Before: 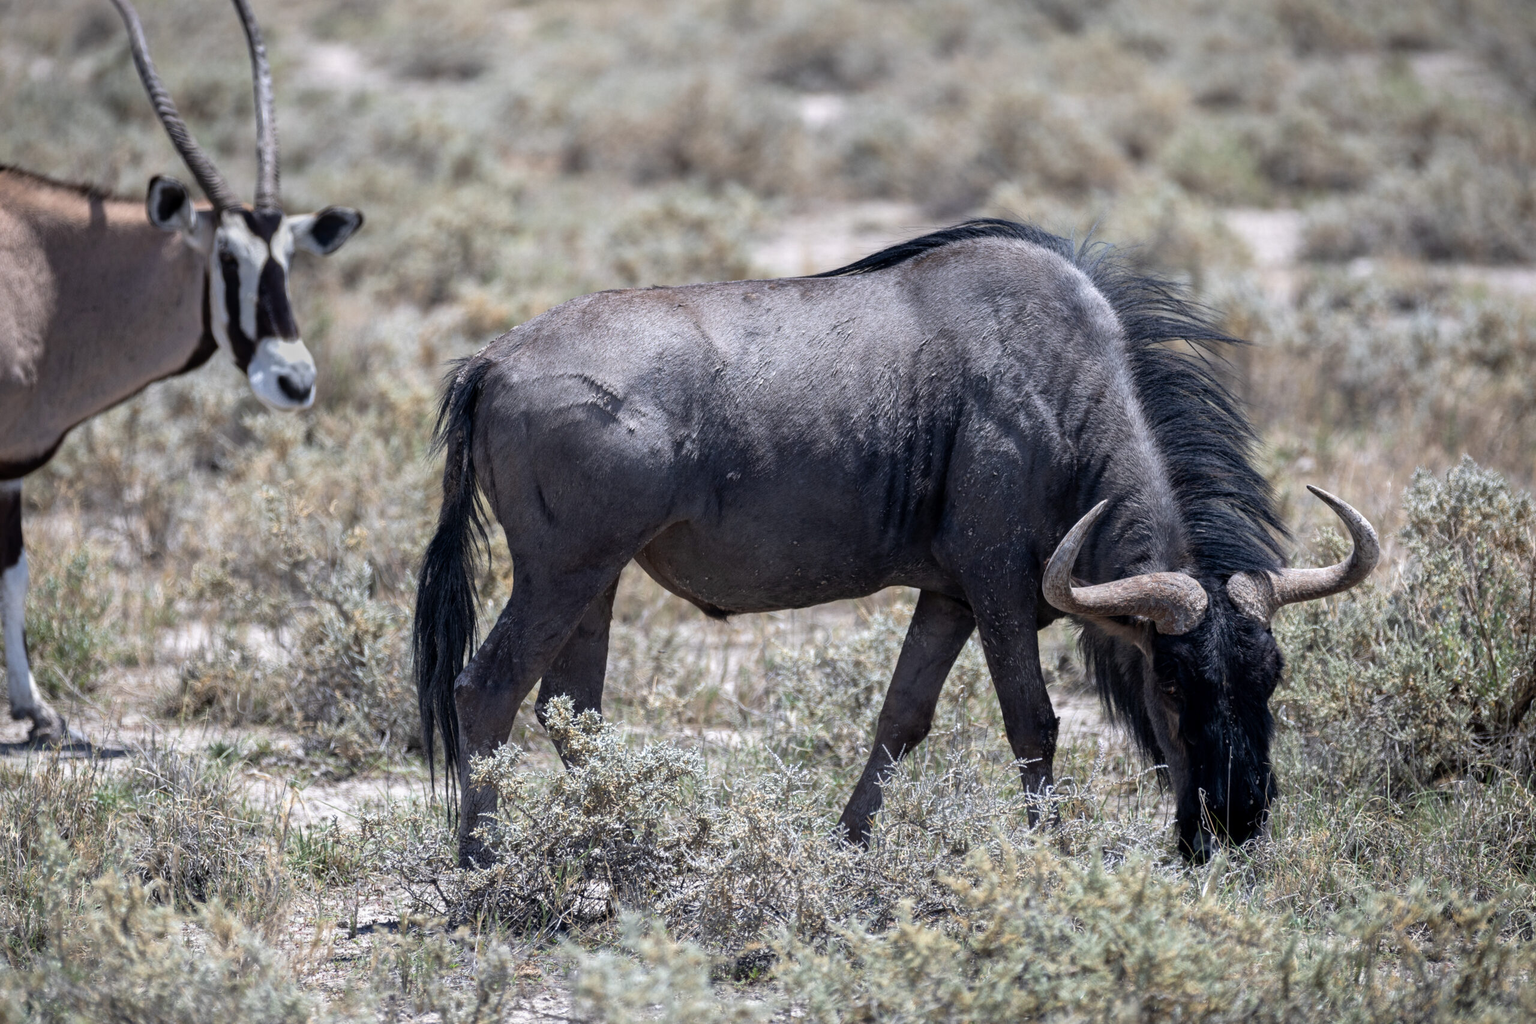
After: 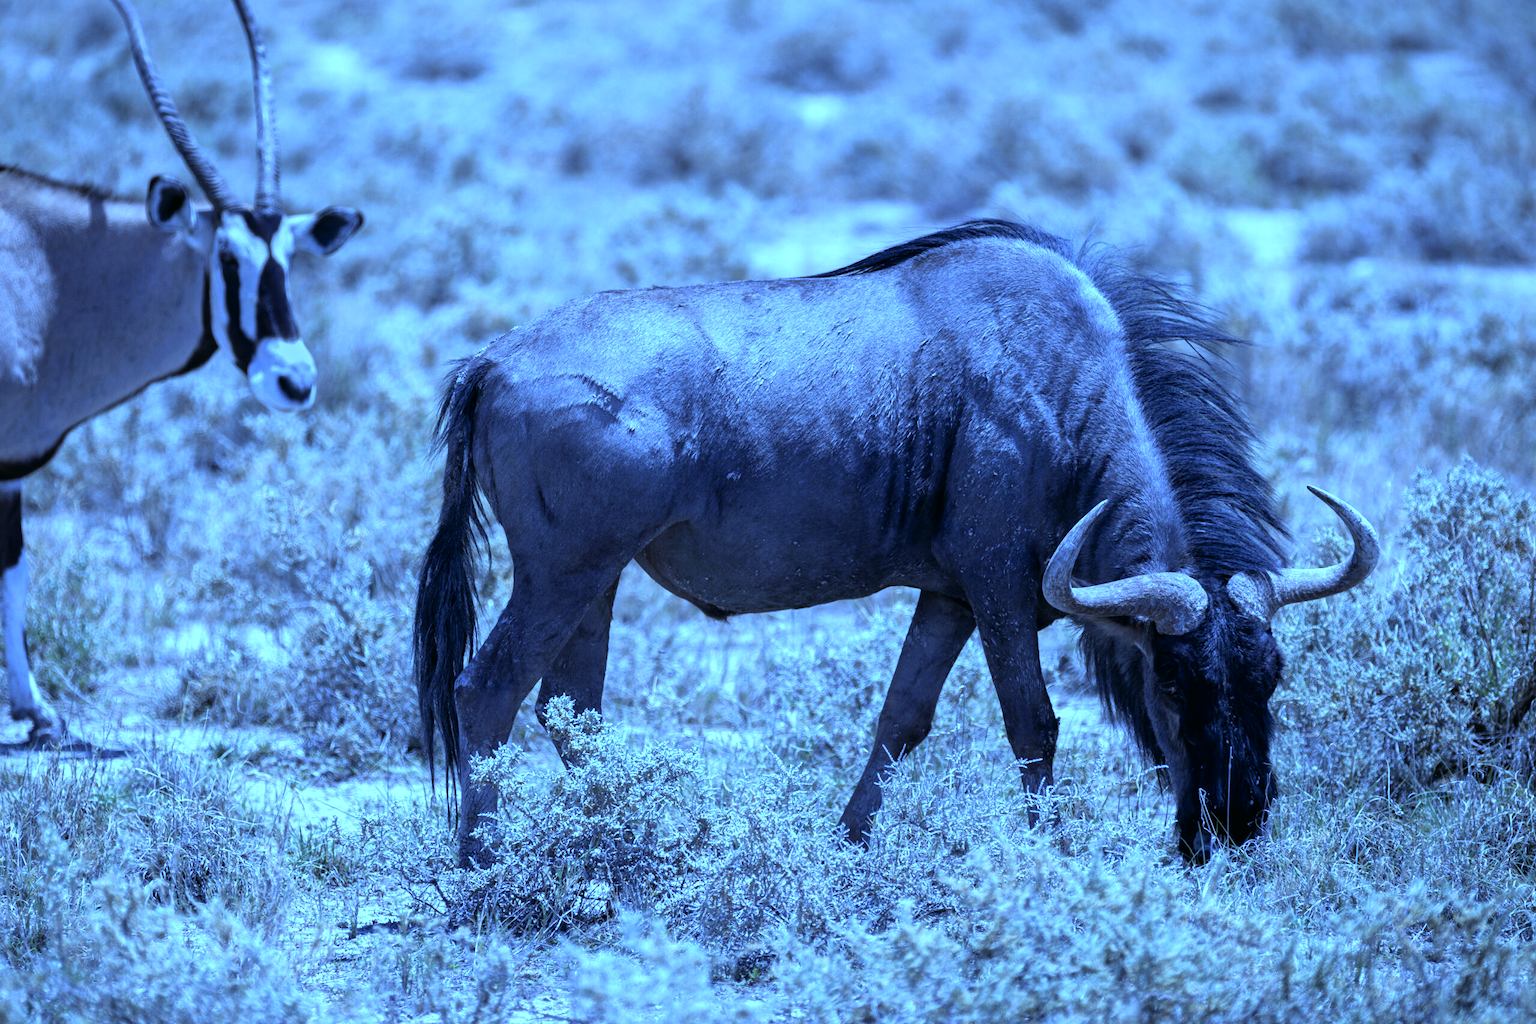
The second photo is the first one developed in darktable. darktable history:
color balance: mode lift, gamma, gain (sRGB), lift [0.997, 0.979, 1.021, 1.011], gamma [1, 1.084, 0.916, 0.998], gain [1, 0.87, 1.13, 1.101], contrast 4.55%, contrast fulcrum 38.24%, output saturation 104.09%
white balance: red 0.766, blue 1.537
